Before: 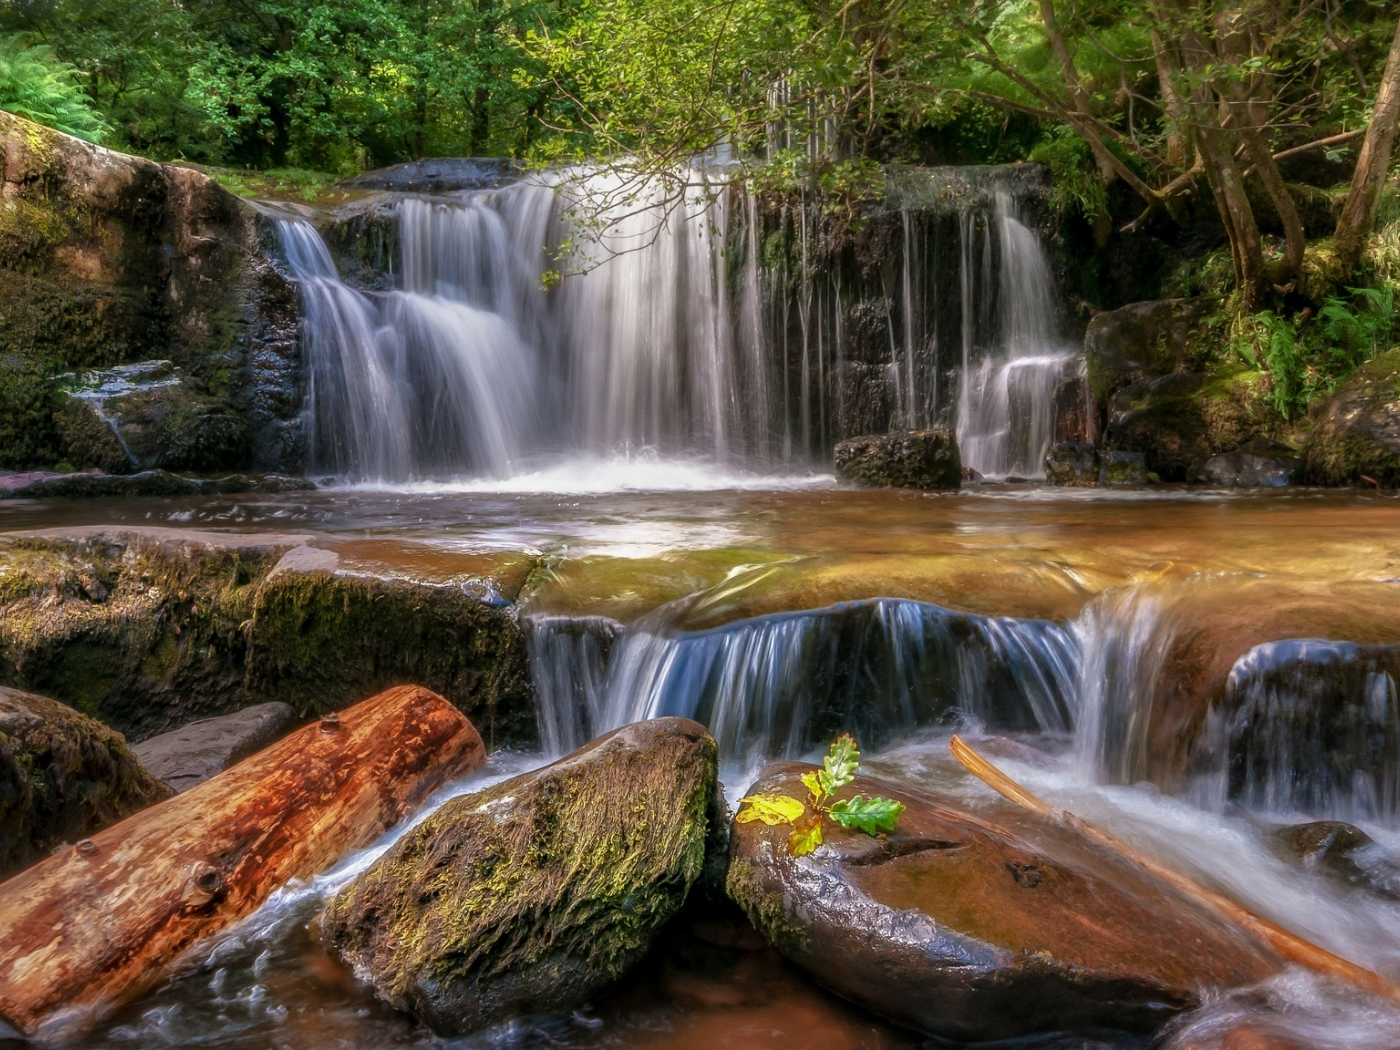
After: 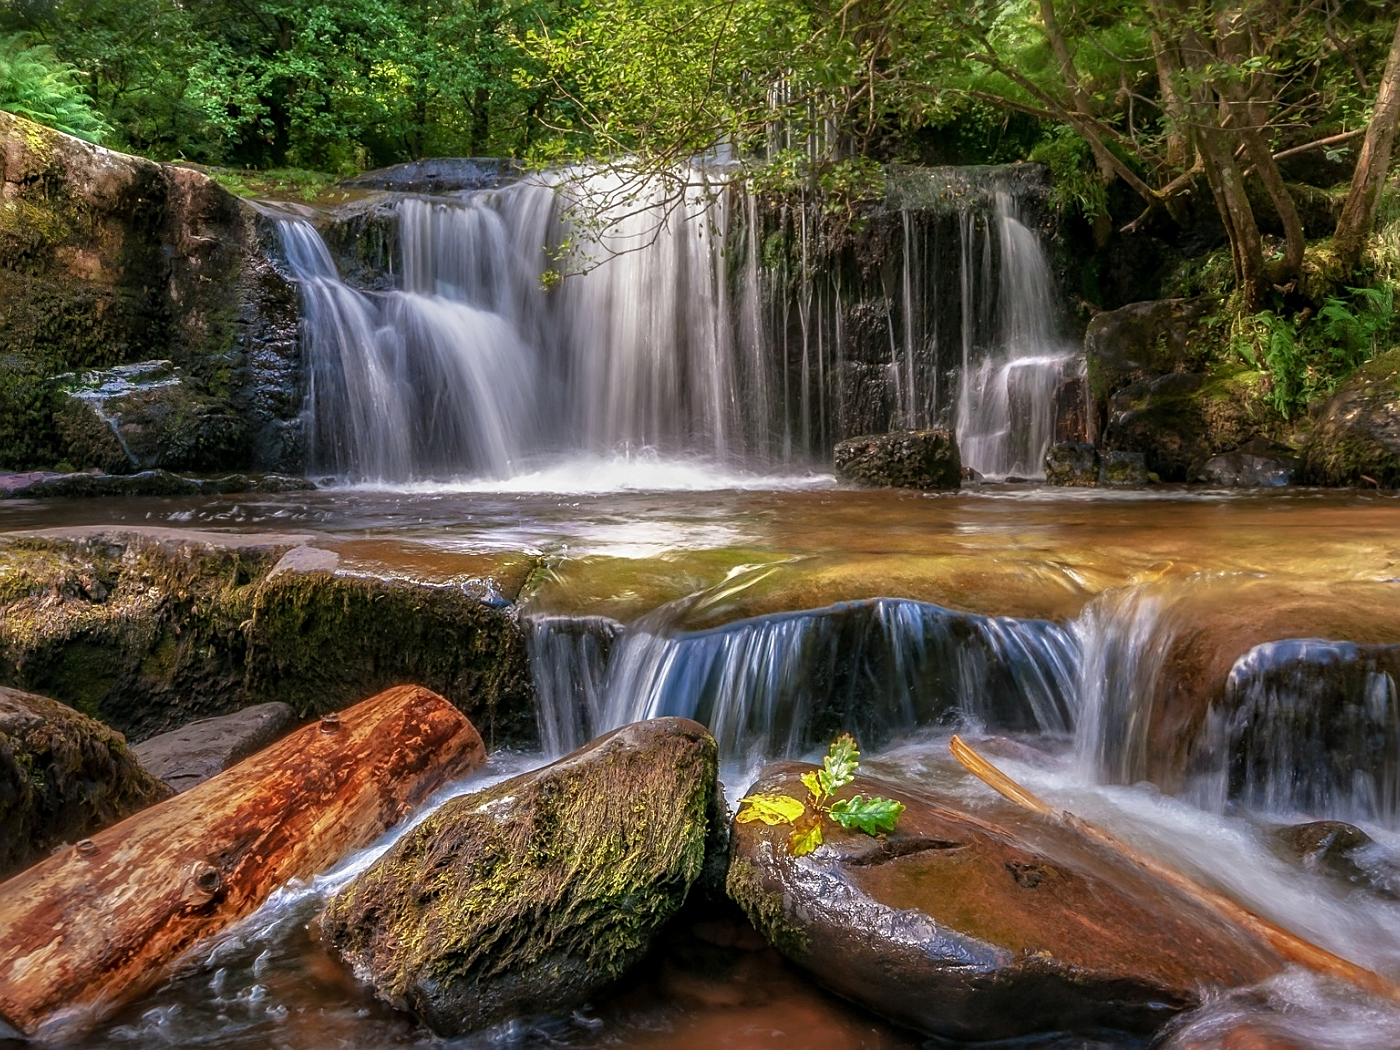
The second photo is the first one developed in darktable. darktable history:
rotate and perspective: crop left 0, crop top 0
sharpen: on, module defaults
tone equalizer: on, module defaults
